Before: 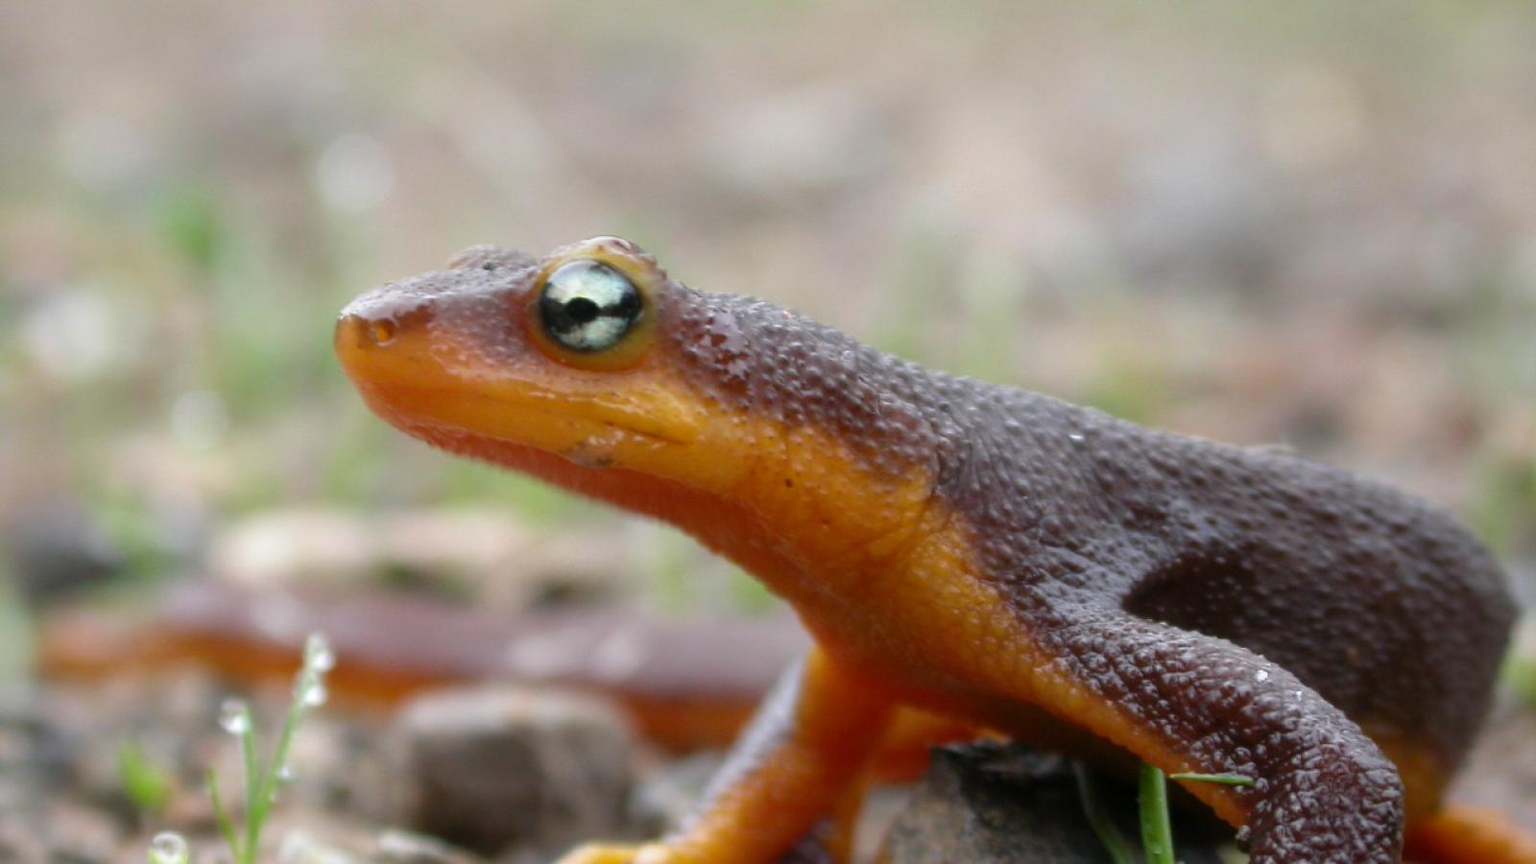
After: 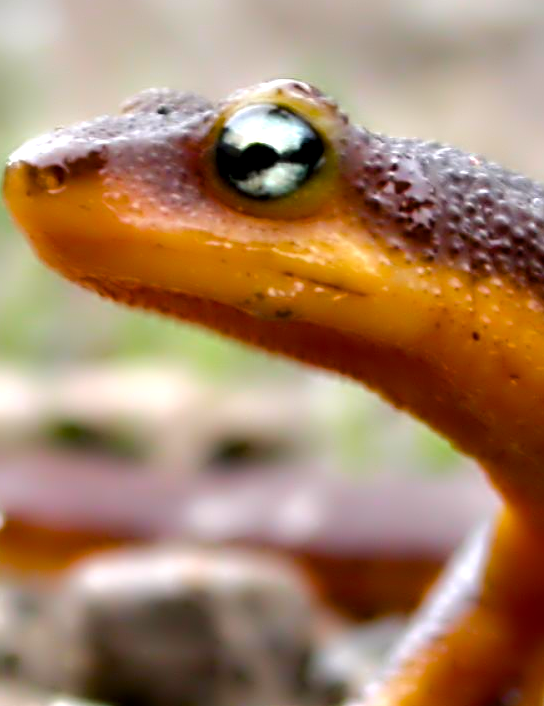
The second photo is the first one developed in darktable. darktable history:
crop and rotate: left 21.647%, top 18.578%, right 44.332%, bottom 2.975%
contrast equalizer: octaves 7, y [[0.783, 0.666, 0.575, 0.77, 0.556, 0.501], [0.5 ×6], [0.5 ×6], [0, 0.02, 0.272, 0.399, 0.062, 0], [0 ×6]]
color balance rgb: highlights gain › chroma 0.169%, highlights gain › hue 332.36°, perceptual saturation grading › global saturation 9.19%, perceptual saturation grading › highlights -13.666%, perceptual saturation grading › mid-tones 14.644%, perceptual saturation grading › shadows 22.683%, perceptual brilliance grading › mid-tones 9.559%, perceptual brilliance grading › shadows 14.55%, global vibrance 30.184%, contrast 9.883%
